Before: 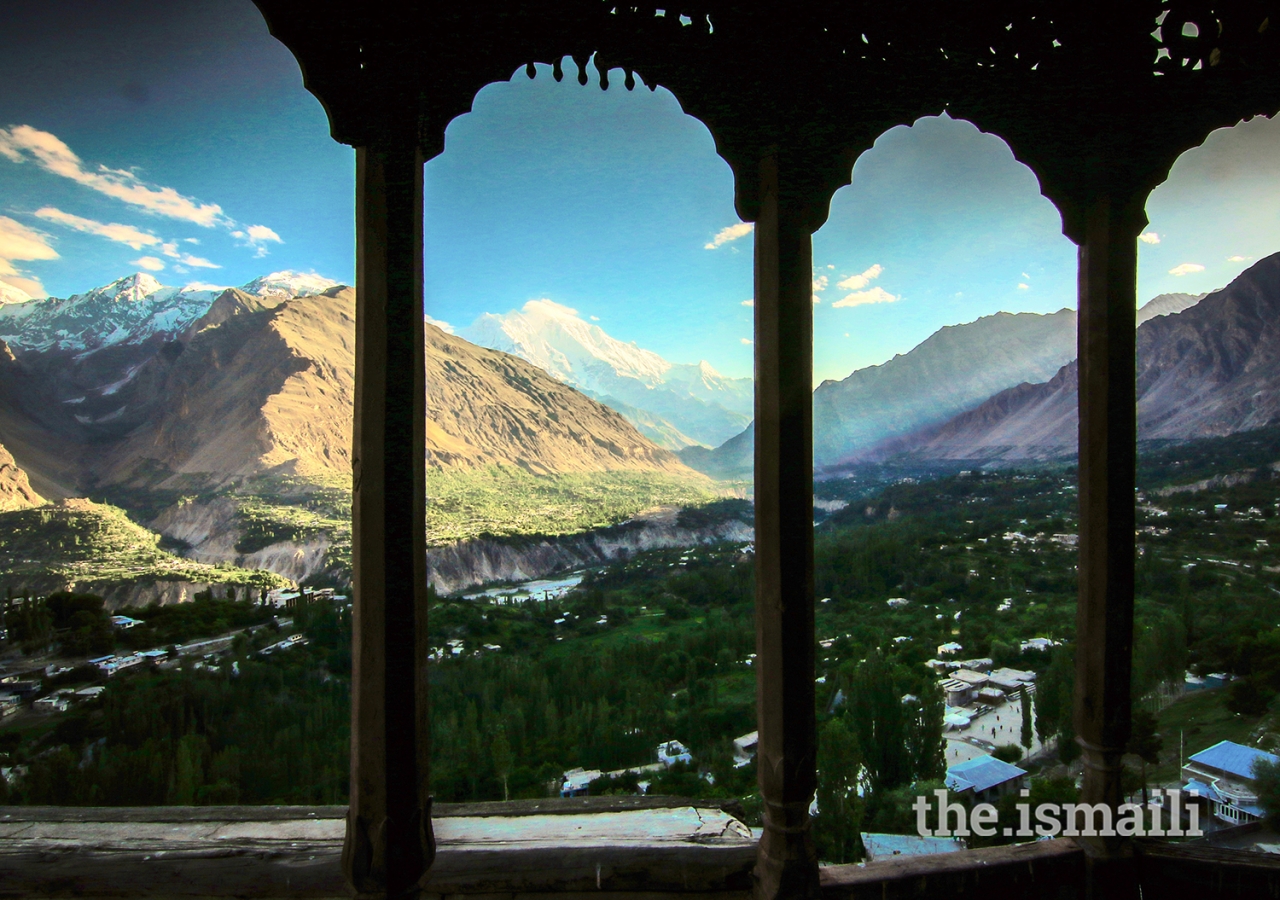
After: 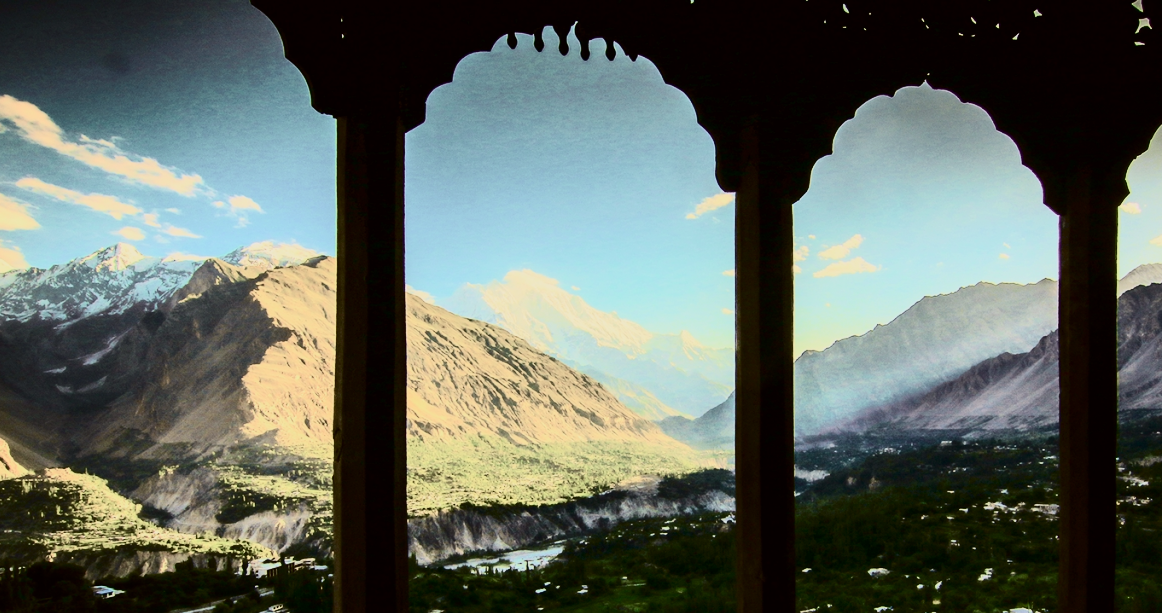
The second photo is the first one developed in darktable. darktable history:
contrast brightness saturation: contrast 0.247, saturation -0.312
exposure: black level correction 0.002, compensate exposure bias true, compensate highlight preservation false
crop: left 1.524%, top 3.423%, right 7.667%, bottom 28.43%
tone curve: curves: ch0 [(0, 0) (0.091, 0.066) (0.184, 0.16) (0.491, 0.519) (0.748, 0.765) (1, 0.919)]; ch1 [(0, 0) (0.179, 0.173) (0.322, 0.32) (0.424, 0.424) (0.502, 0.504) (0.56, 0.575) (0.631, 0.675) (0.777, 0.806) (1, 1)]; ch2 [(0, 0) (0.434, 0.447) (0.485, 0.495) (0.524, 0.563) (0.676, 0.691) (1, 1)], color space Lab, independent channels, preserve colors none
